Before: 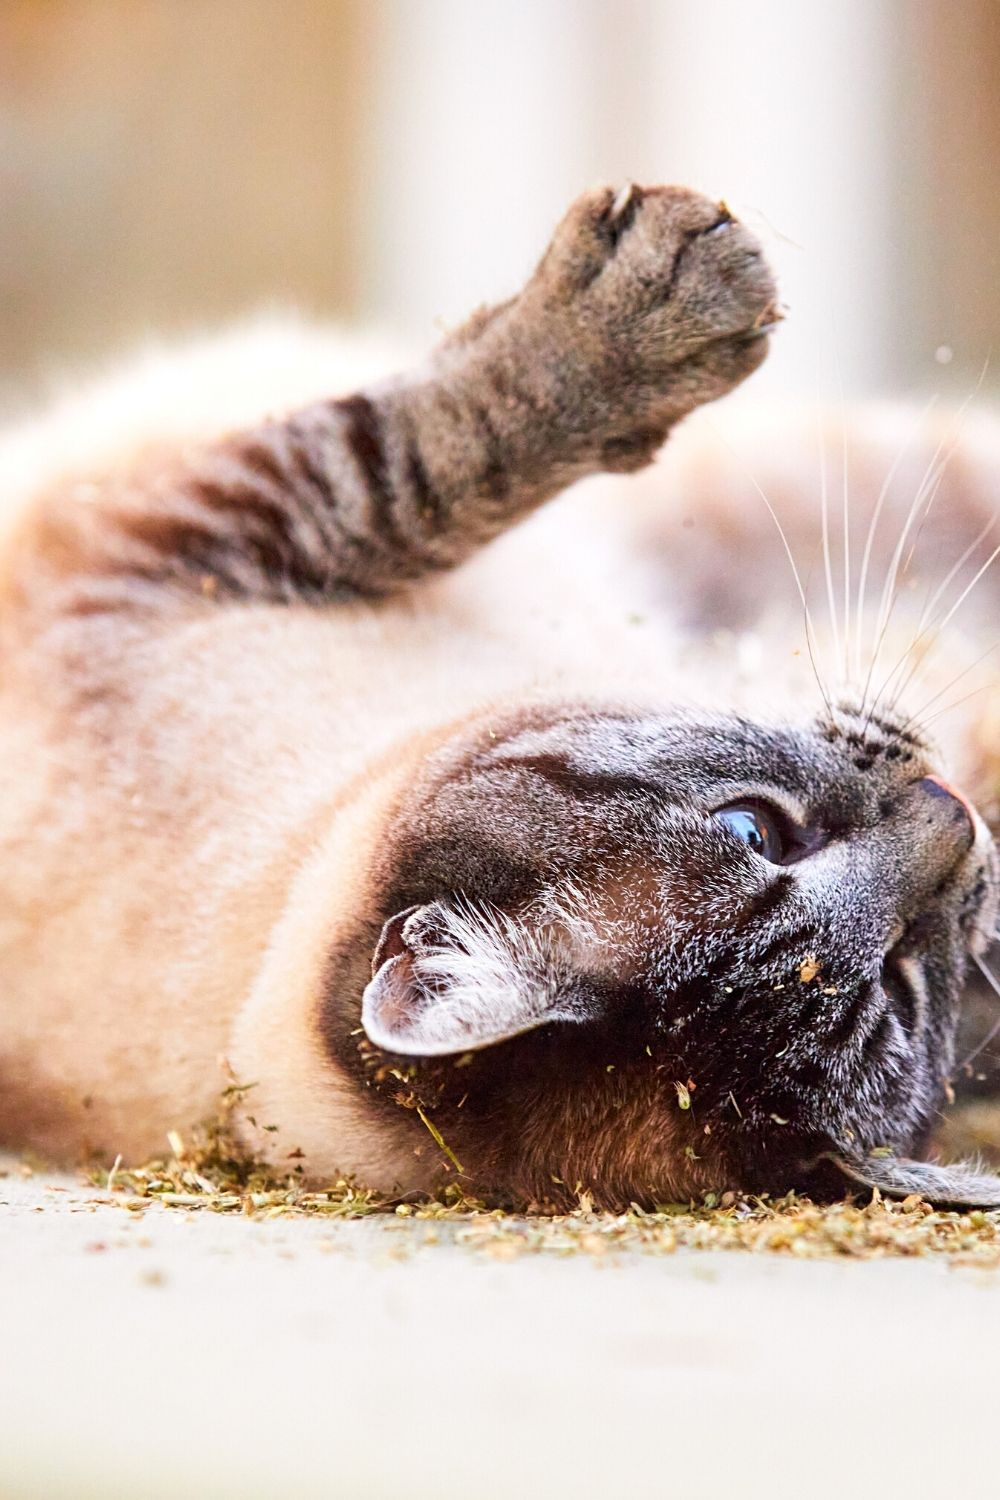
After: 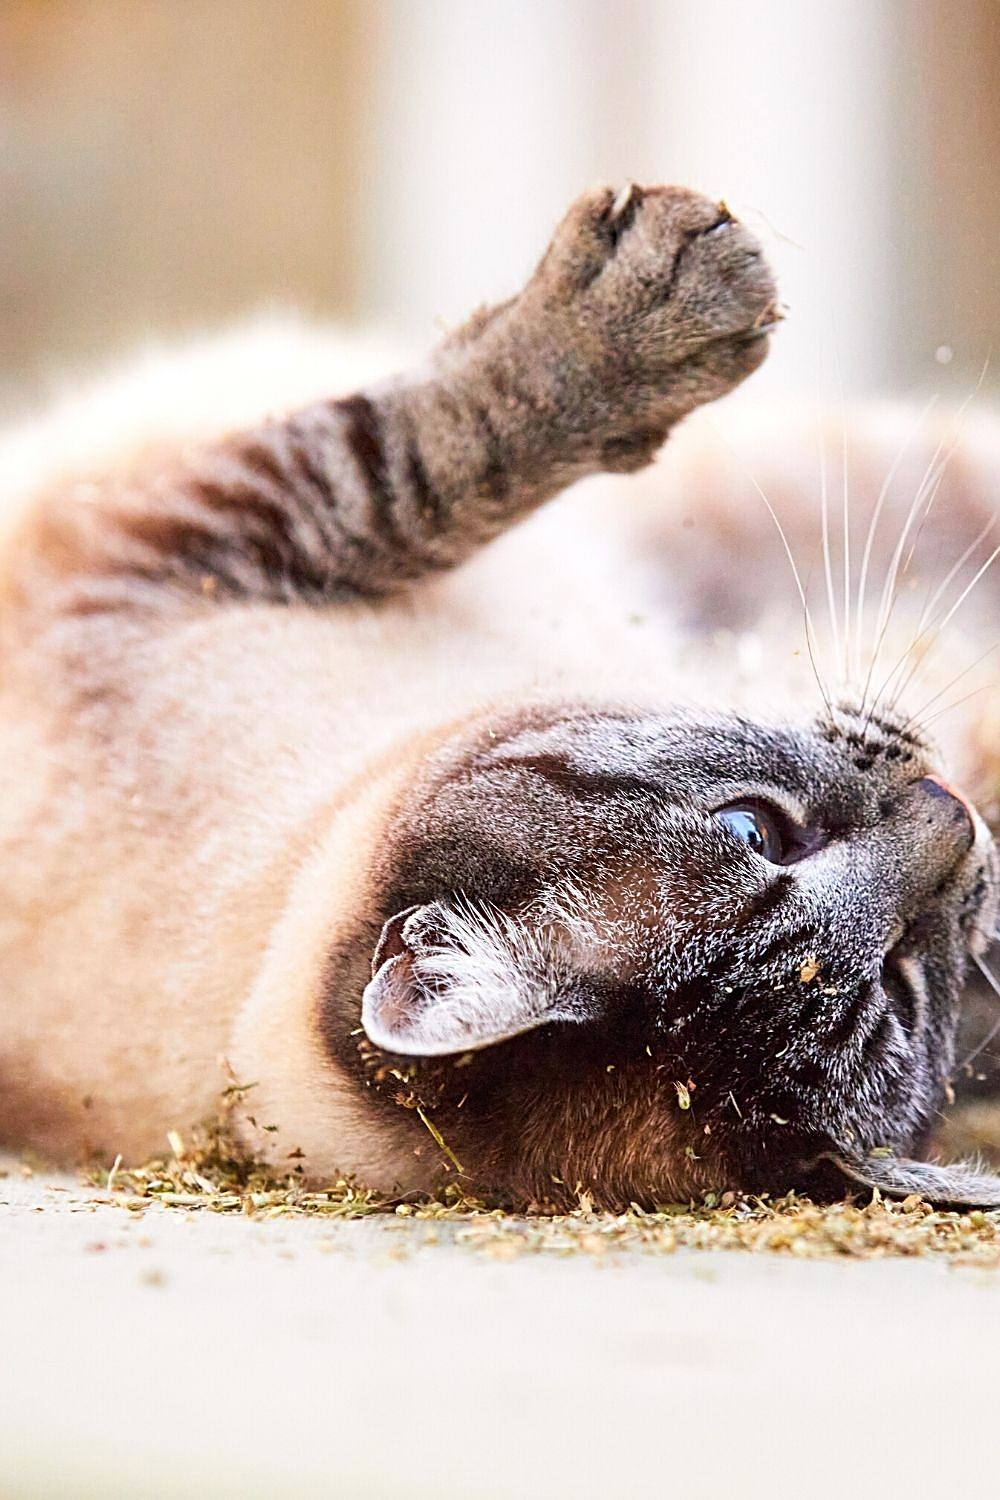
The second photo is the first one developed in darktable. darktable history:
contrast brightness saturation: saturation -0.05
sharpen: on, module defaults
color zones: curves: ch0 [(0.25, 0.5) (0.428, 0.473) (0.75, 0.5)]; ch1 [(0.243, 0.479) (0.398, 0.452) (0.75, 0.5)]
